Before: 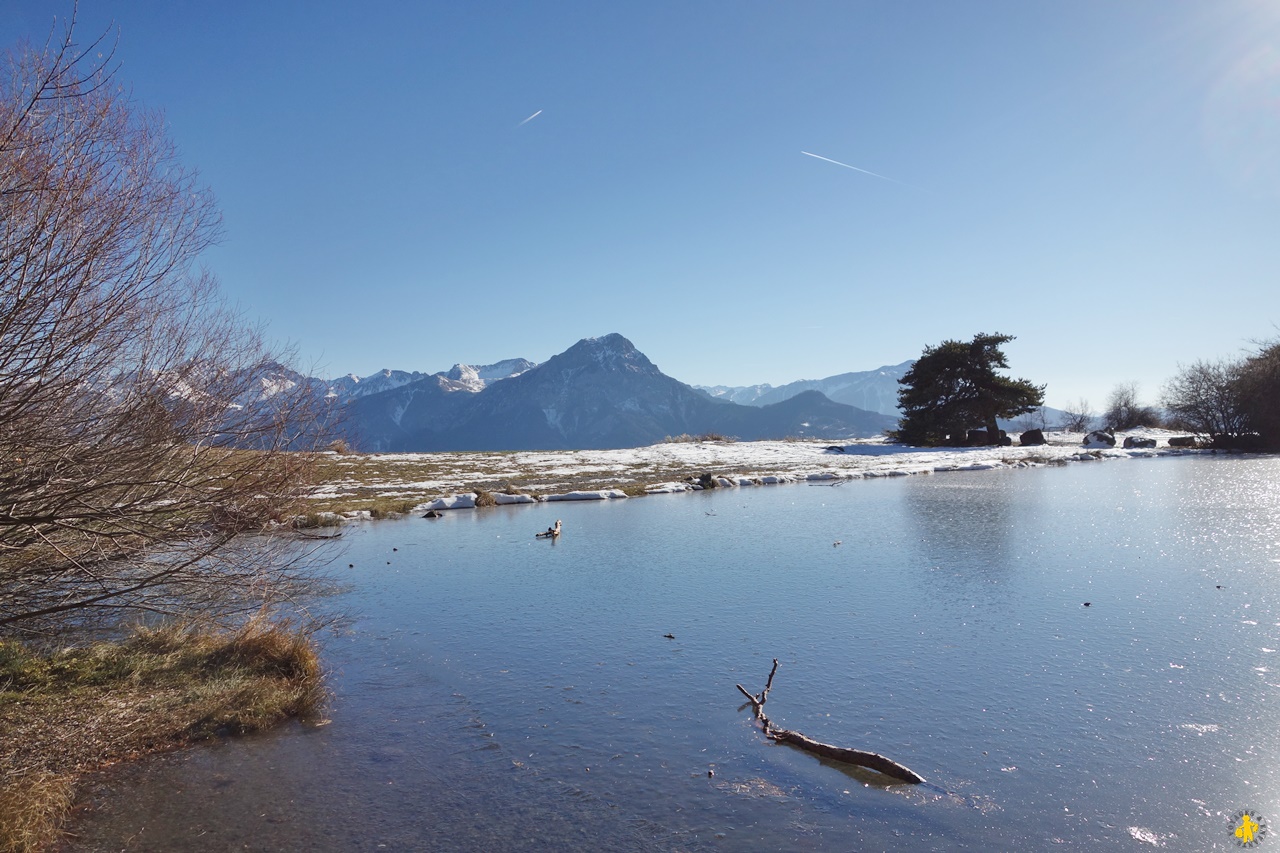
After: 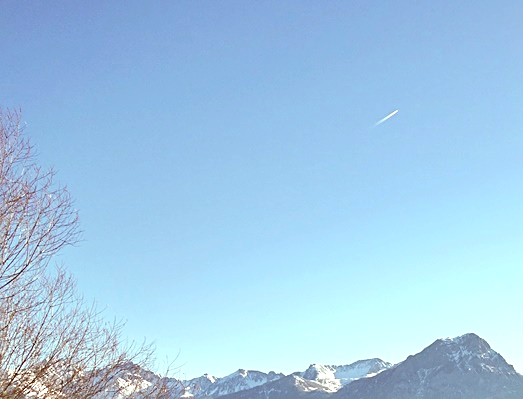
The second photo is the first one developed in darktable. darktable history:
crop and rotate: left 11.308%, top 0.095%, right 47.759%, bottom 53.013%
exposure: exposure 1 EV, compensate exposure bias true, compensate highlight preservation false
color correction: highlights a* -5.47, highlights b* 9.8, shadows a* 9.33, shadows b* 24.35
sharpen: on, module defaults
